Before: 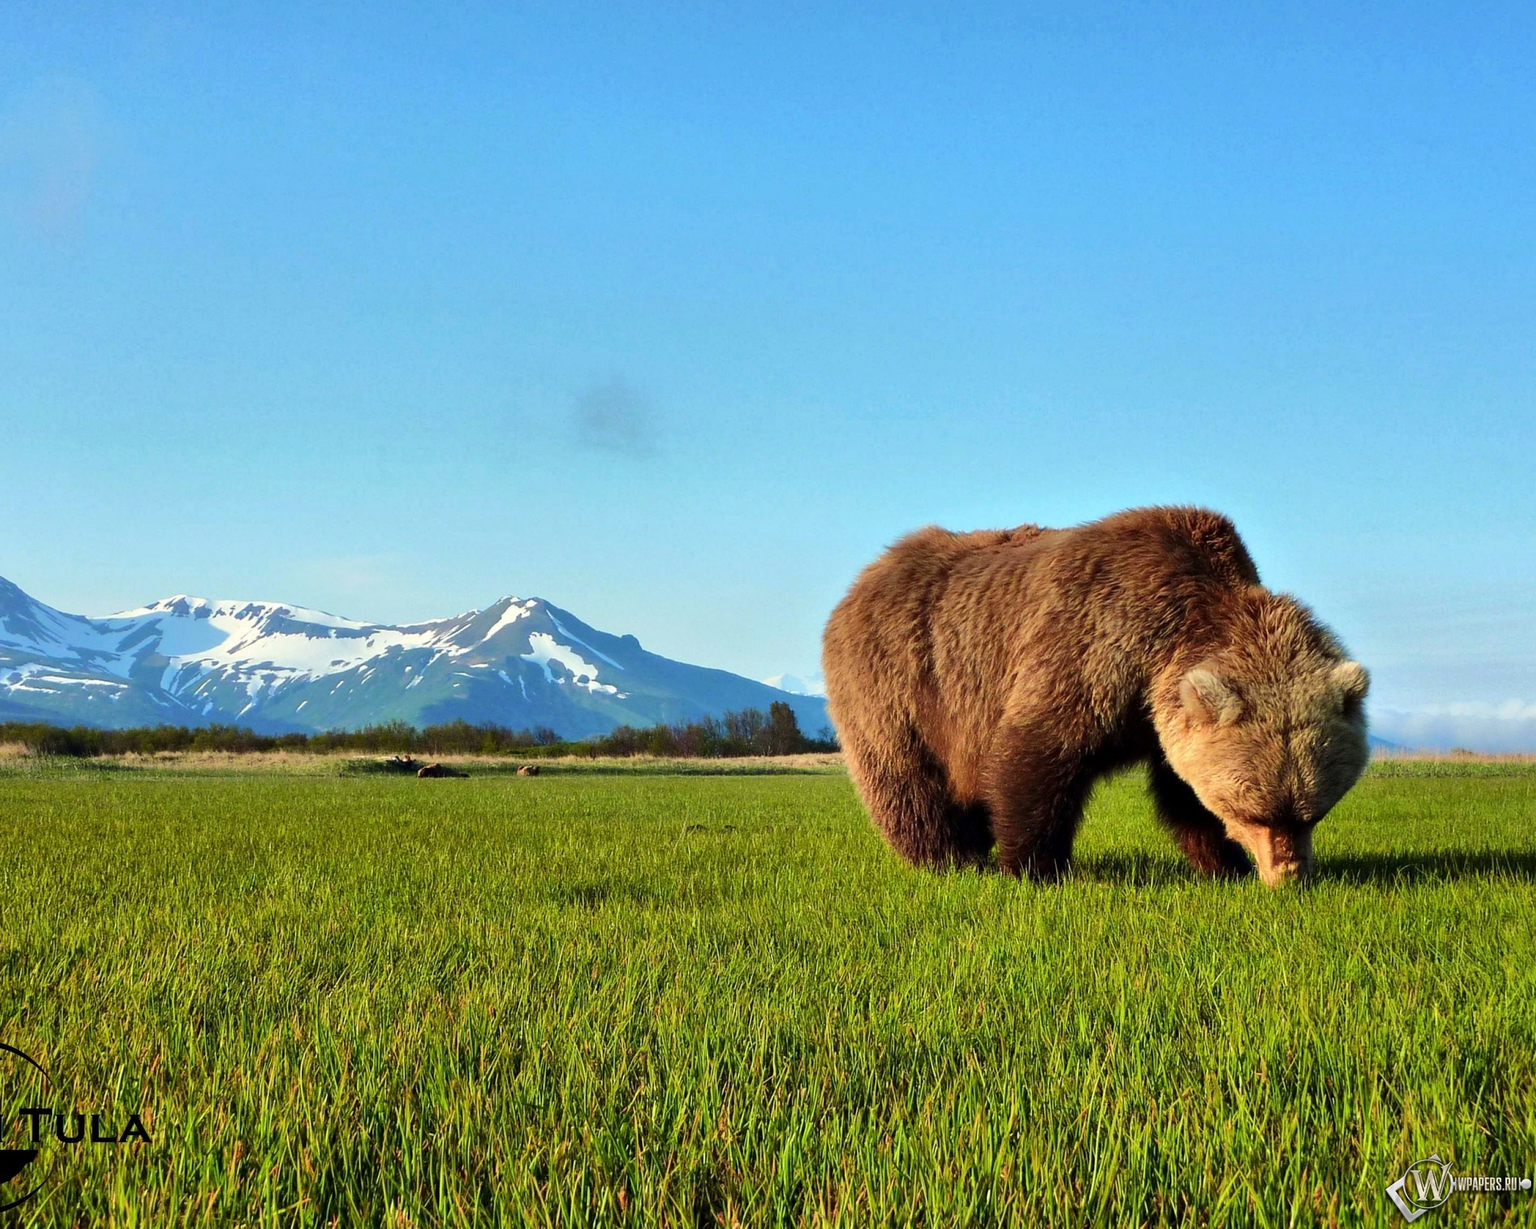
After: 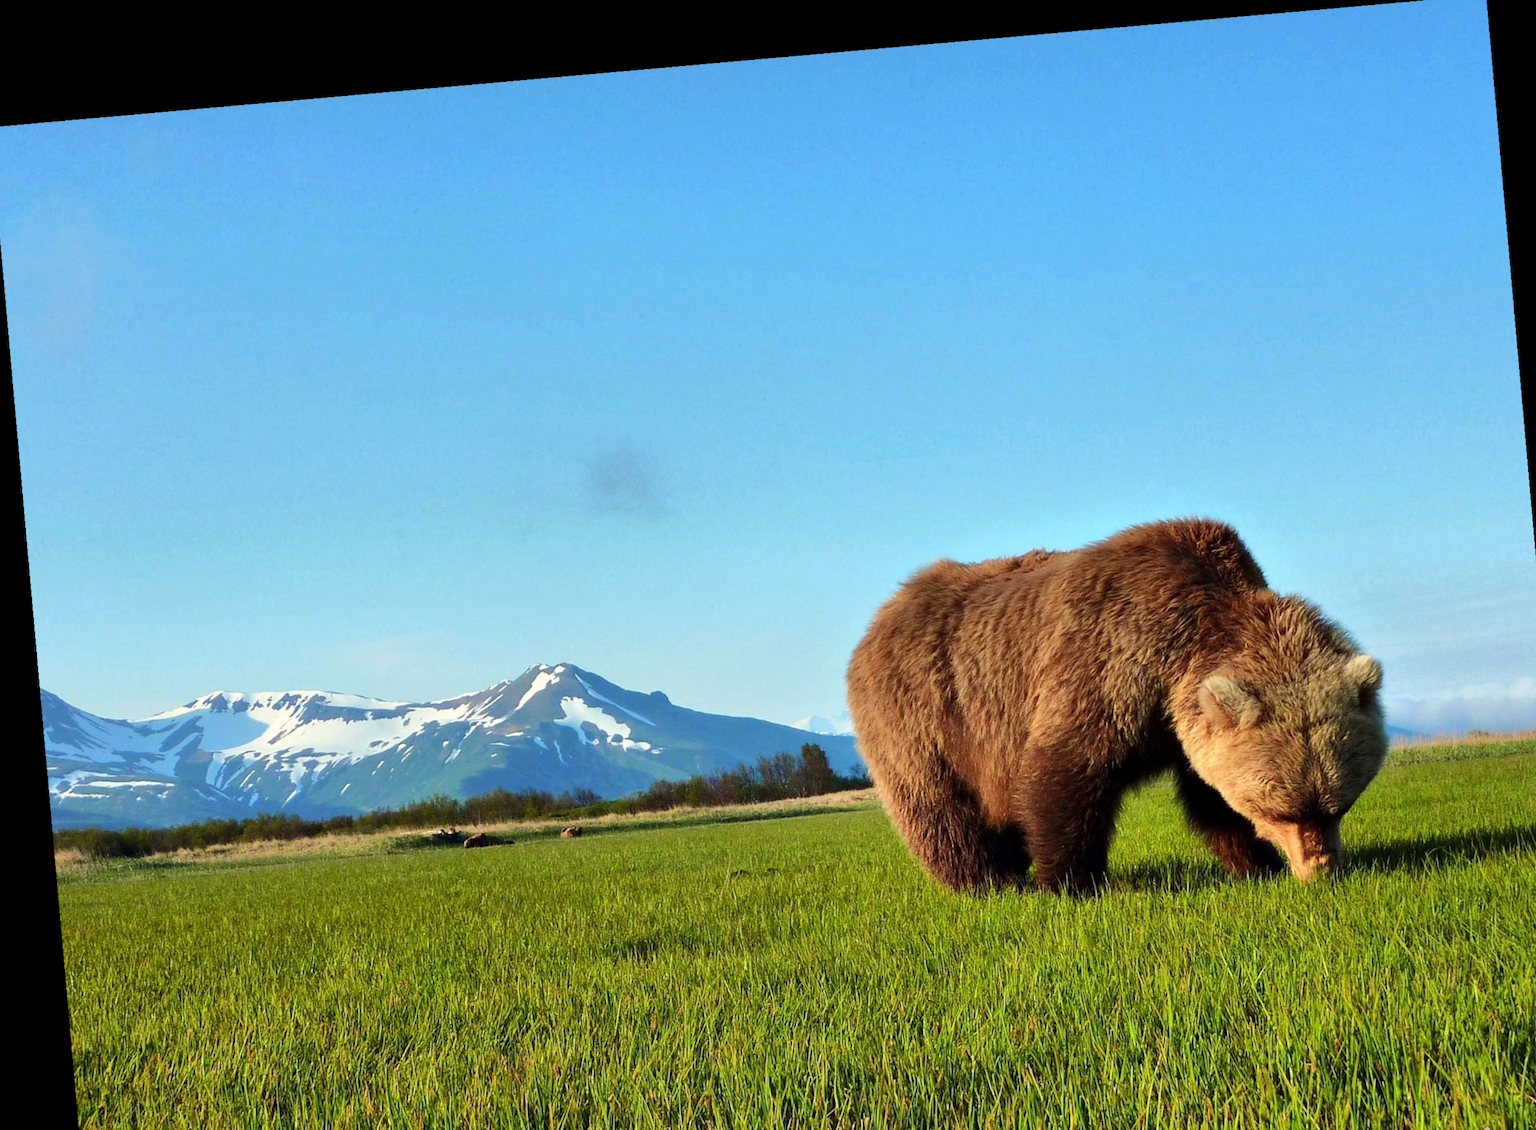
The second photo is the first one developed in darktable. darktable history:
crop and rotate: angle 0.2°, left 0.275%, right 3.127%, bottom 14.18%
rotate and perspective: rotation -4.86°, automatic cropping off
